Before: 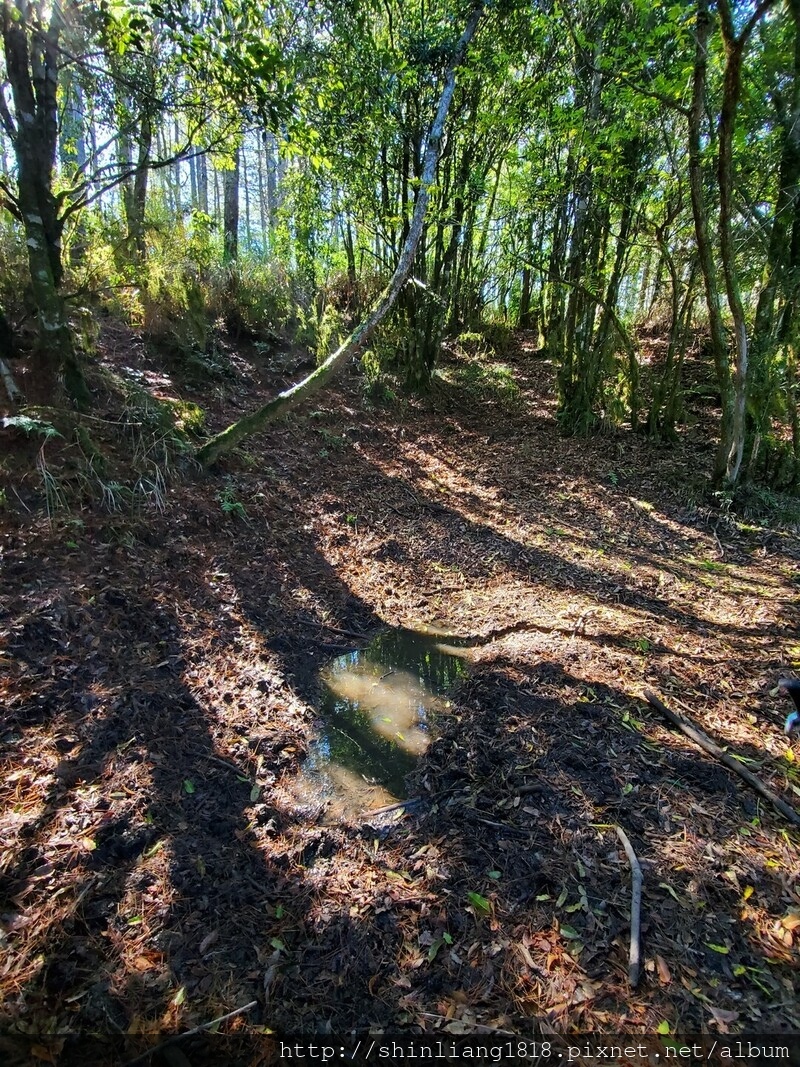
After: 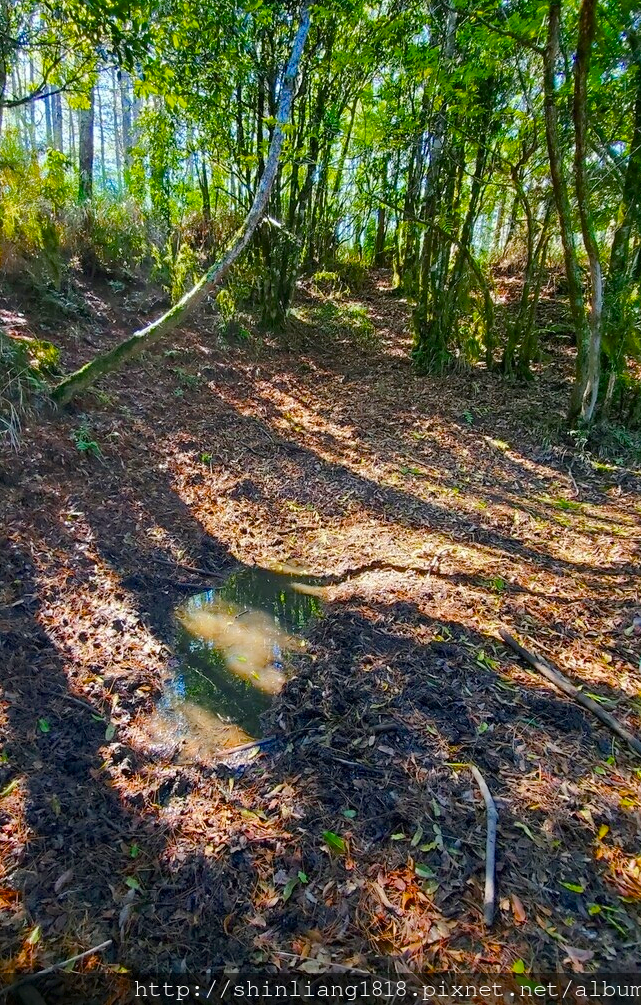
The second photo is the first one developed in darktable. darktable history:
exposure: exposure 0.373 EV, compensate highlight preservation false
color balance rgb: perceptual saturation grading › global saturation 31.244%, perceptual brilliance grading › mid-tones 10.095%, perceptual brilliance grading › shadows 14.174%, global vibrance -7.958%, contrast -12.826%, saturation formula JzAzBz (2021)
crop and rotate: left 18.175%, top 5.767%, right 1.677%
